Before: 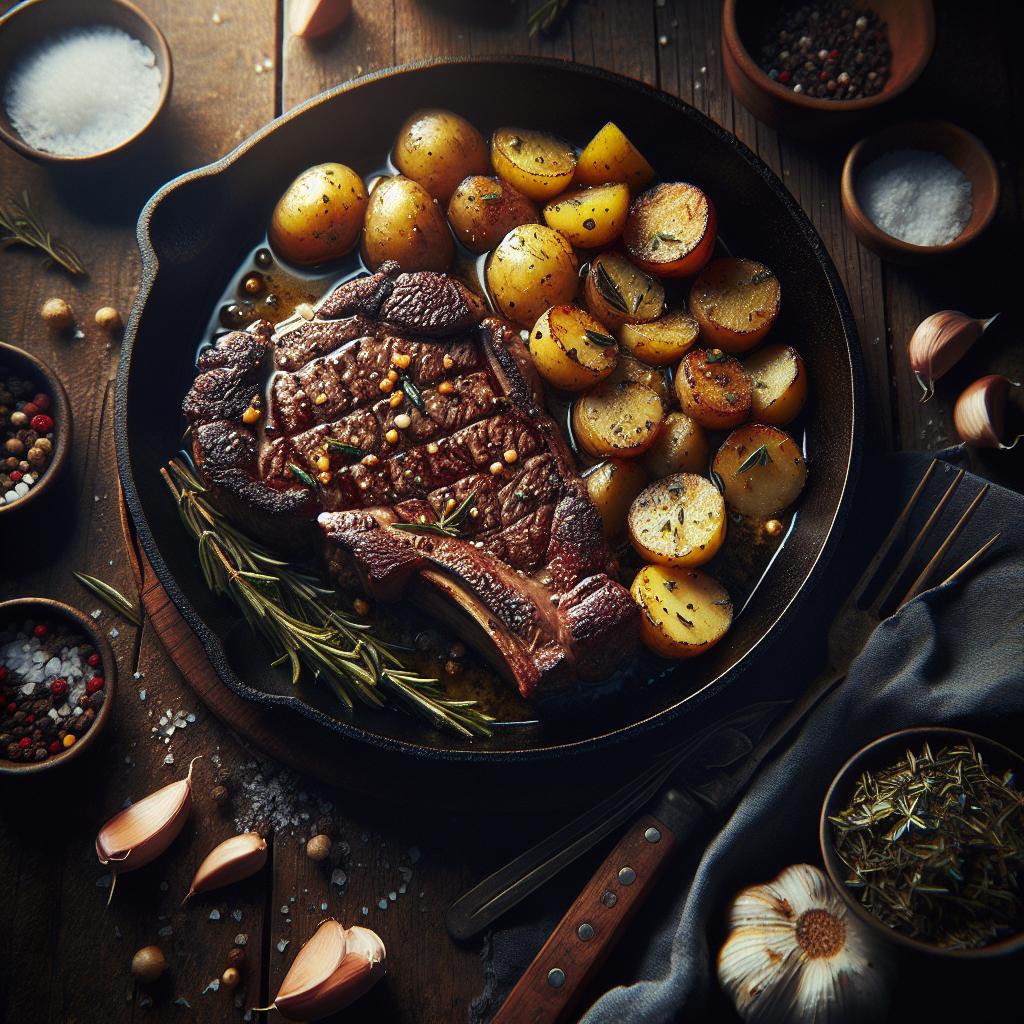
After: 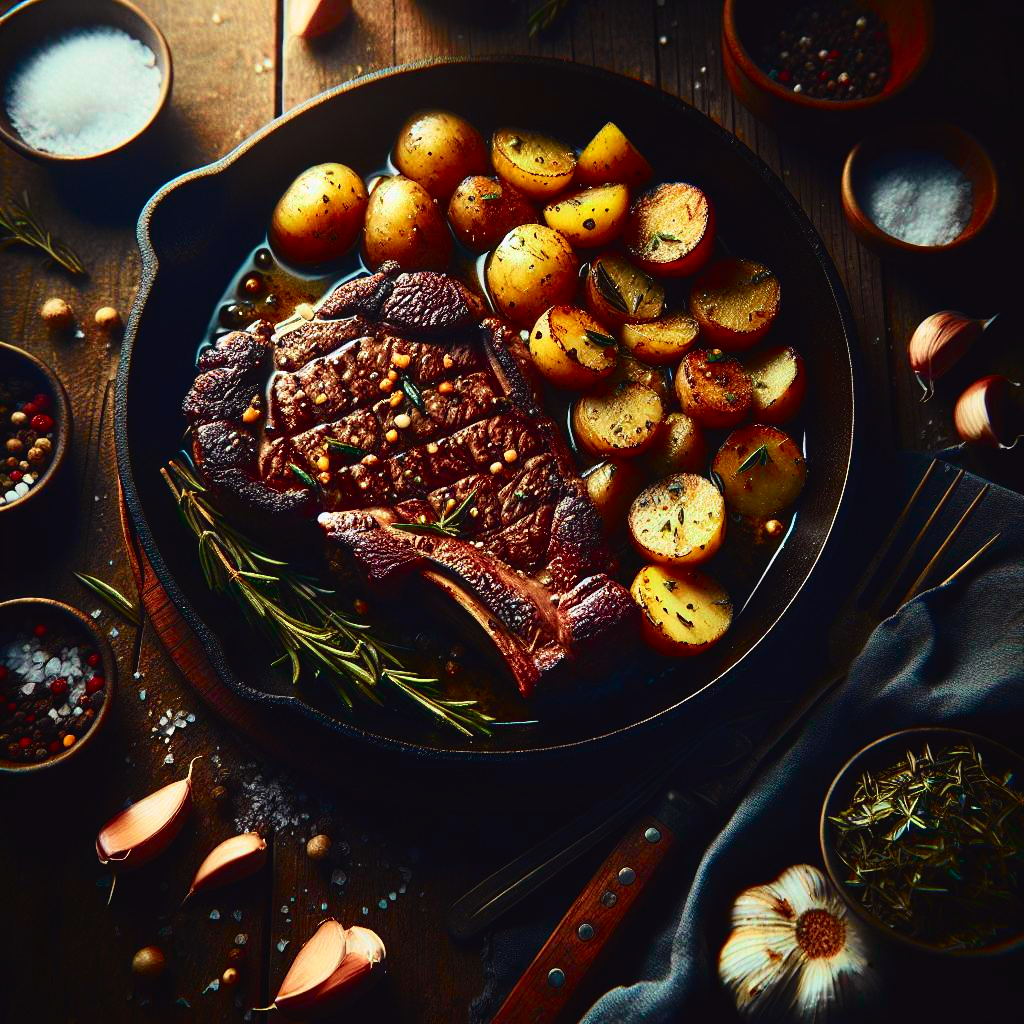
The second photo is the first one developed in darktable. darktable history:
tone curve: curves: ch0 [(0, 0.023) (0.137, 0.069) (0.249, 0.163) (0.487, 0.491) (0.778, 0.858) (0.896, 0.94) (1, 0.988)]; ch1 [(0, 0) (0.396, 0.369) (0.483, 0.459) (0.498, 0.5) (0.515, 0.517) (0.562, 0.6) (0.611, 0.667) (0.692, 0.744) (0.798, 0.863) (1, 1)]; ch2 [(0, 0) (0.426, 0.398) (0.483, 0.481) (0.503, 0.503) (0.526, 0.527) (0.549, 0.59) (0.62, 0.666) (0.705, 0.755) (0.985, 0.966)], color space Lab, independent channels
